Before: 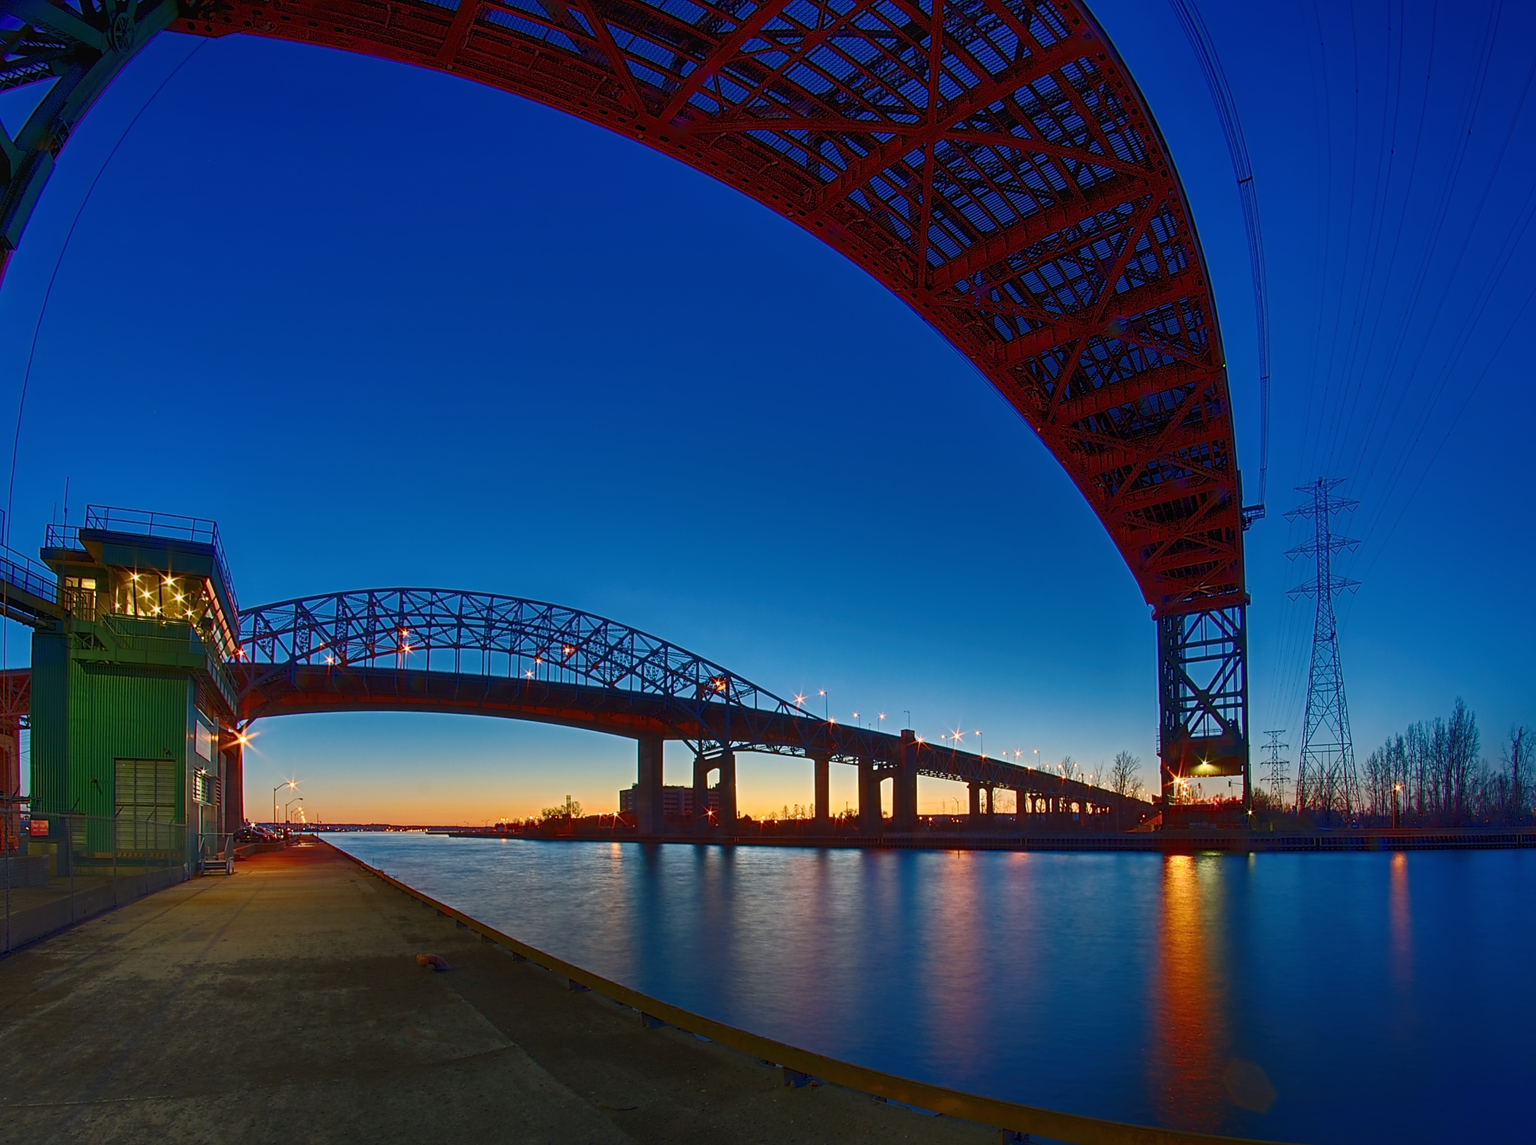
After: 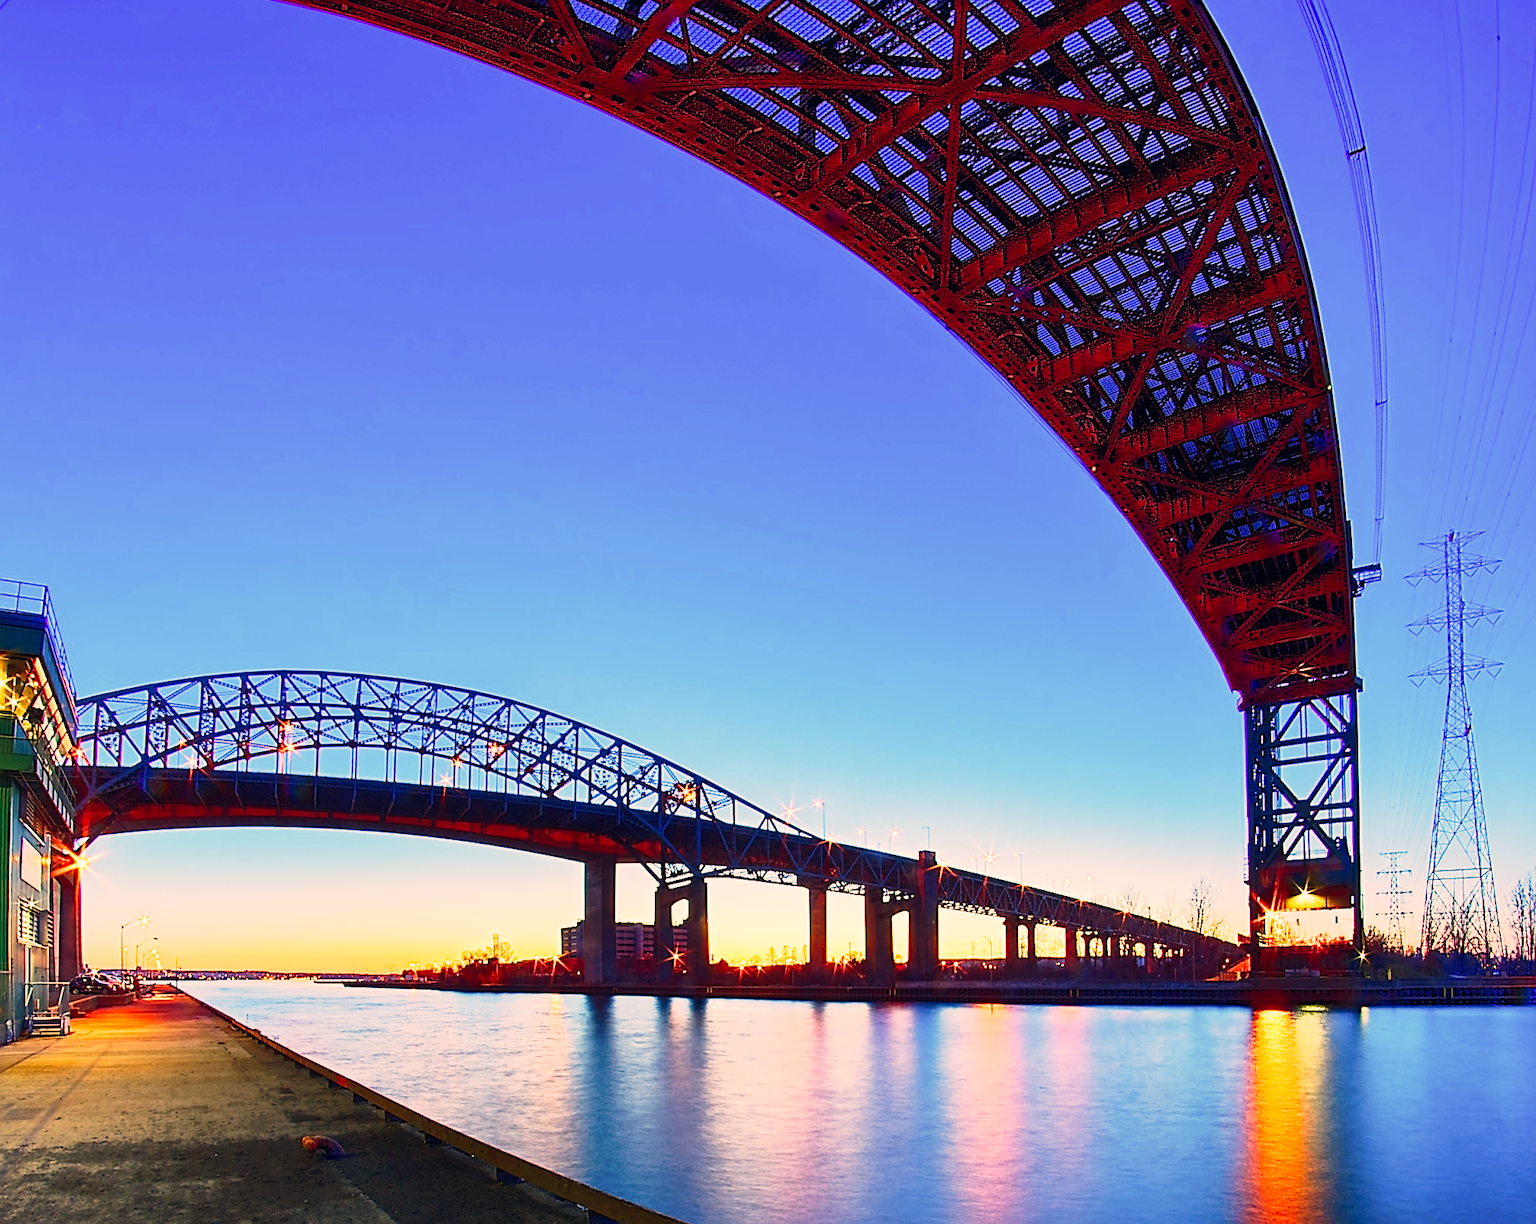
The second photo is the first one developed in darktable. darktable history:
crop: left 11.656%, top 5.362%, right 9.594%, bottom 10.502%
sharpen: on, module defaults
tone equalizer: -8 EV -0.502 EV, -7 EV -0.35 EV, -6 EV -0.062 EV, -5 EV 0.412 EV, -4 EV 0.986 EV, -3 EV 0.812 EV, -2 EV -0.015 EV, -1 EV 0.123 EV, +0 EV -0.014 EV, edges refinement/feathering 500, mask exposure compensation -1.57 EV, preserve details no
base curve: curves: ch0 [(0, 0) (0.012, 0.01) (0.073, 0.168) (0.31, 0.711) (0.645, 0.957) (1, 1)], preserve colors none
exposure: black level correction 0, exposure 0.3 EV, compensate highlight preservation false
color correction: highlights a* 11.88, highlights b* 12.03
color balance rgb: shadows lift › chroma 2.024%, shadows lift › hue 248.24°, highlights gain › chroma 3.04%, highlights gain › hue 60.26°, global offset › chroma 0.066%, global offset › hue 253.71°, perceptual saturation grading › global saturation 0.938%
contrast brightness saturation: saturation -0.049
